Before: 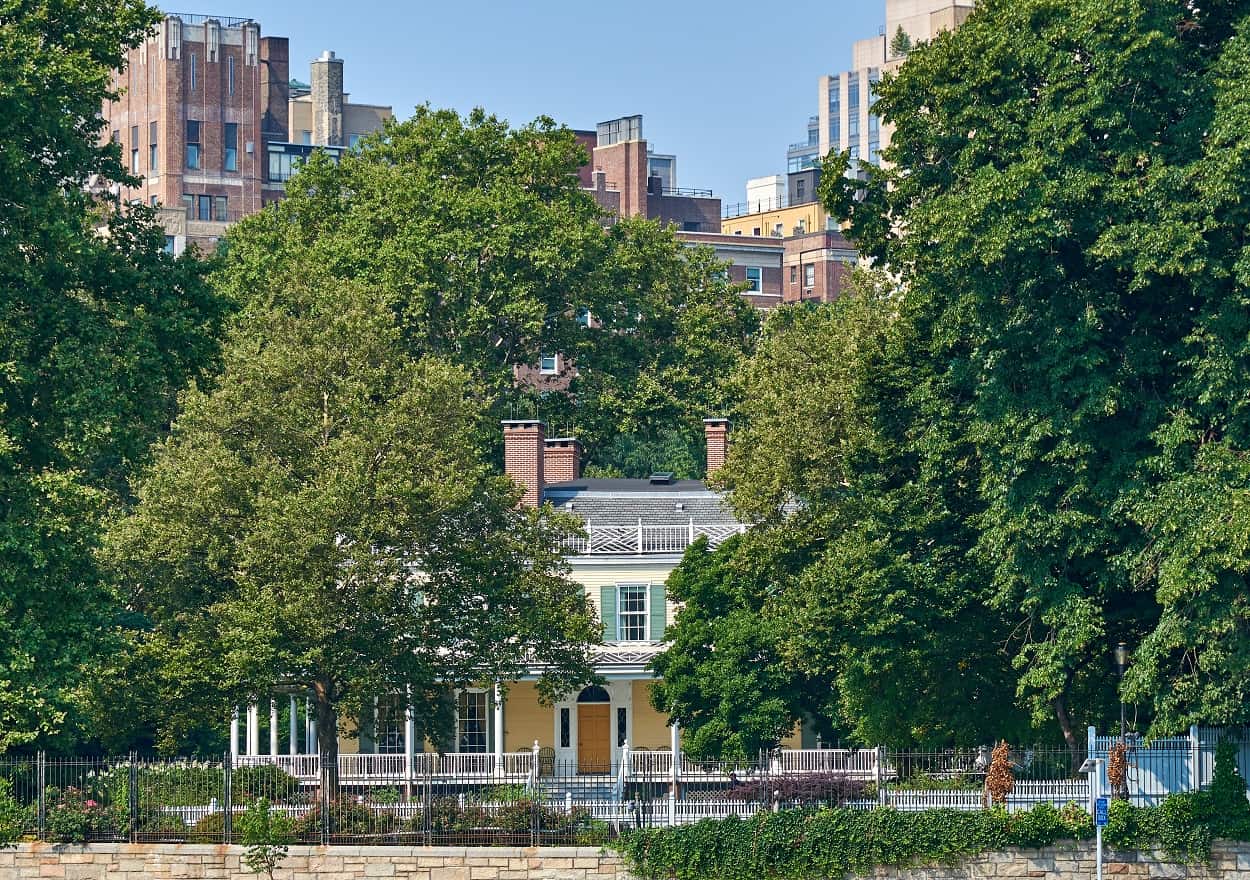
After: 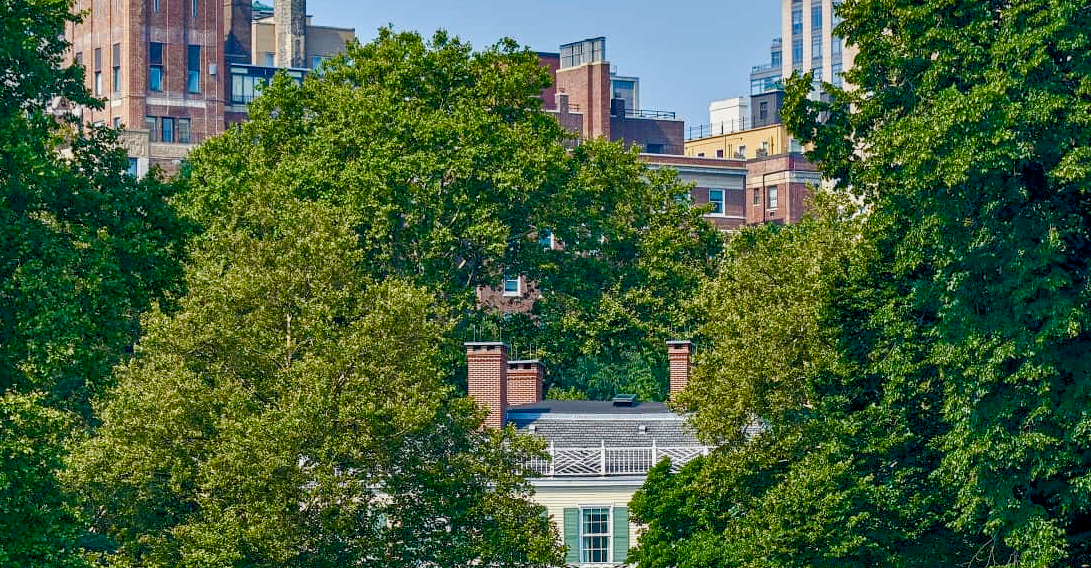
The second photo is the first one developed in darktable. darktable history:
local contrast: on, module defaults
contrast brightness saturation: contrast 0.03, brightness -0.04
crop: left 3.015%, top 8.969%, right 9.647%, bottom 26.457%
color balance rgb: global offset › luminance -0.5%, perceptual saturation grading › highlights -17.77%, perceptual saturation grading › mid-tones 33.1%, perceptual saturation grading › shadows 50.52%, perceptual brilliance grading › highlights 10.8%, perceptual brilliance grading › shadows -10.8%, global vibrance 24.22%, contrast -25%
